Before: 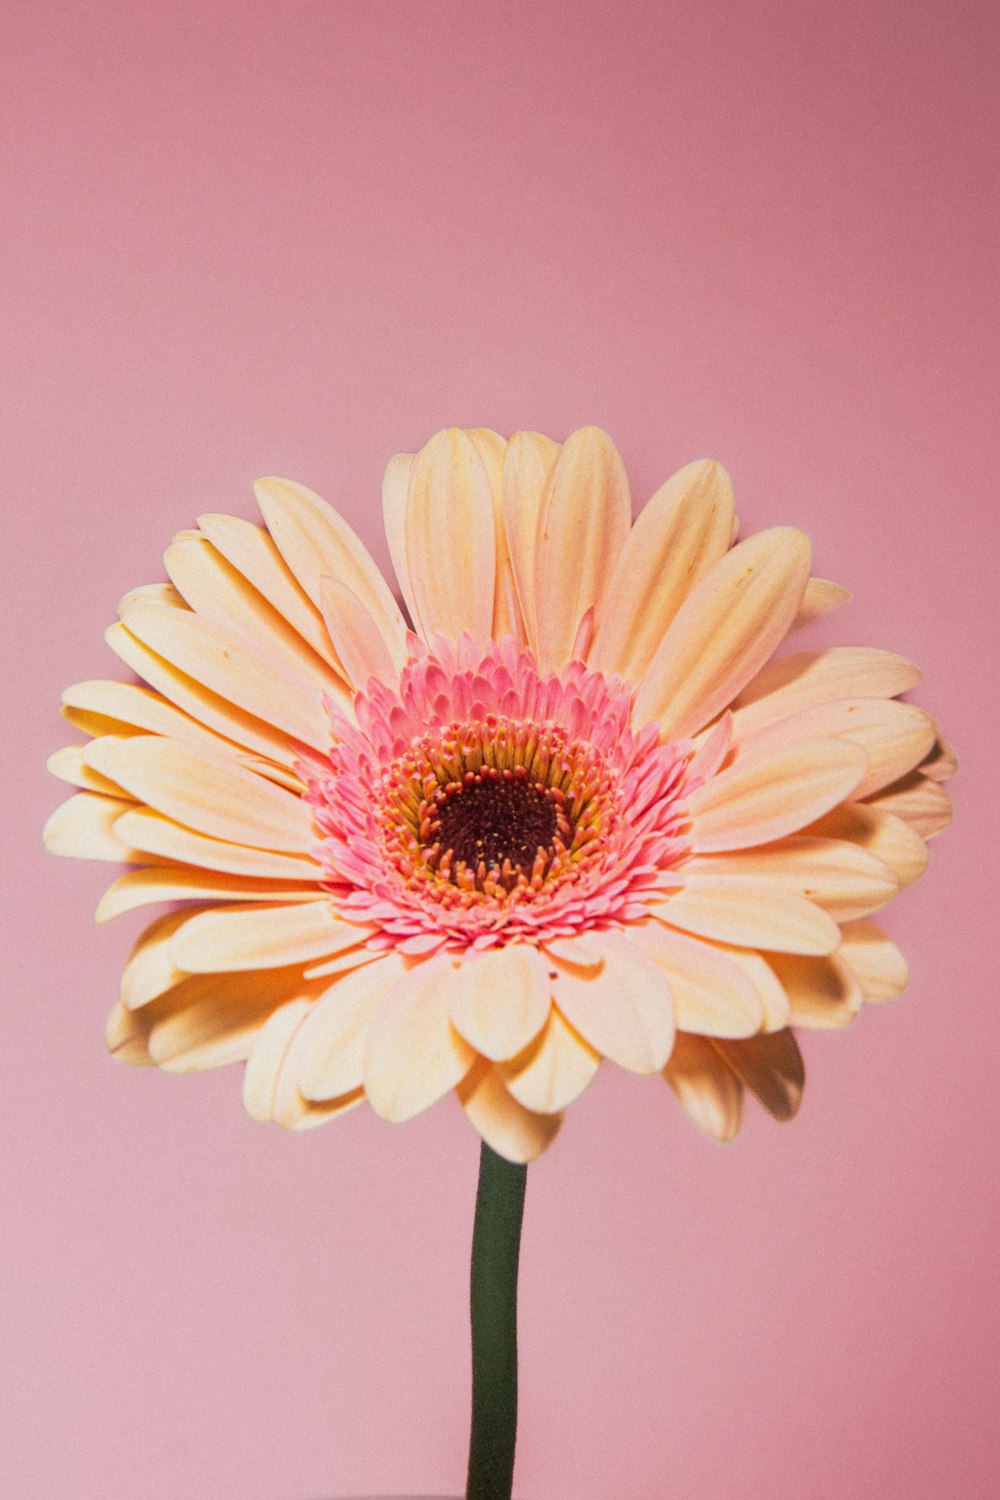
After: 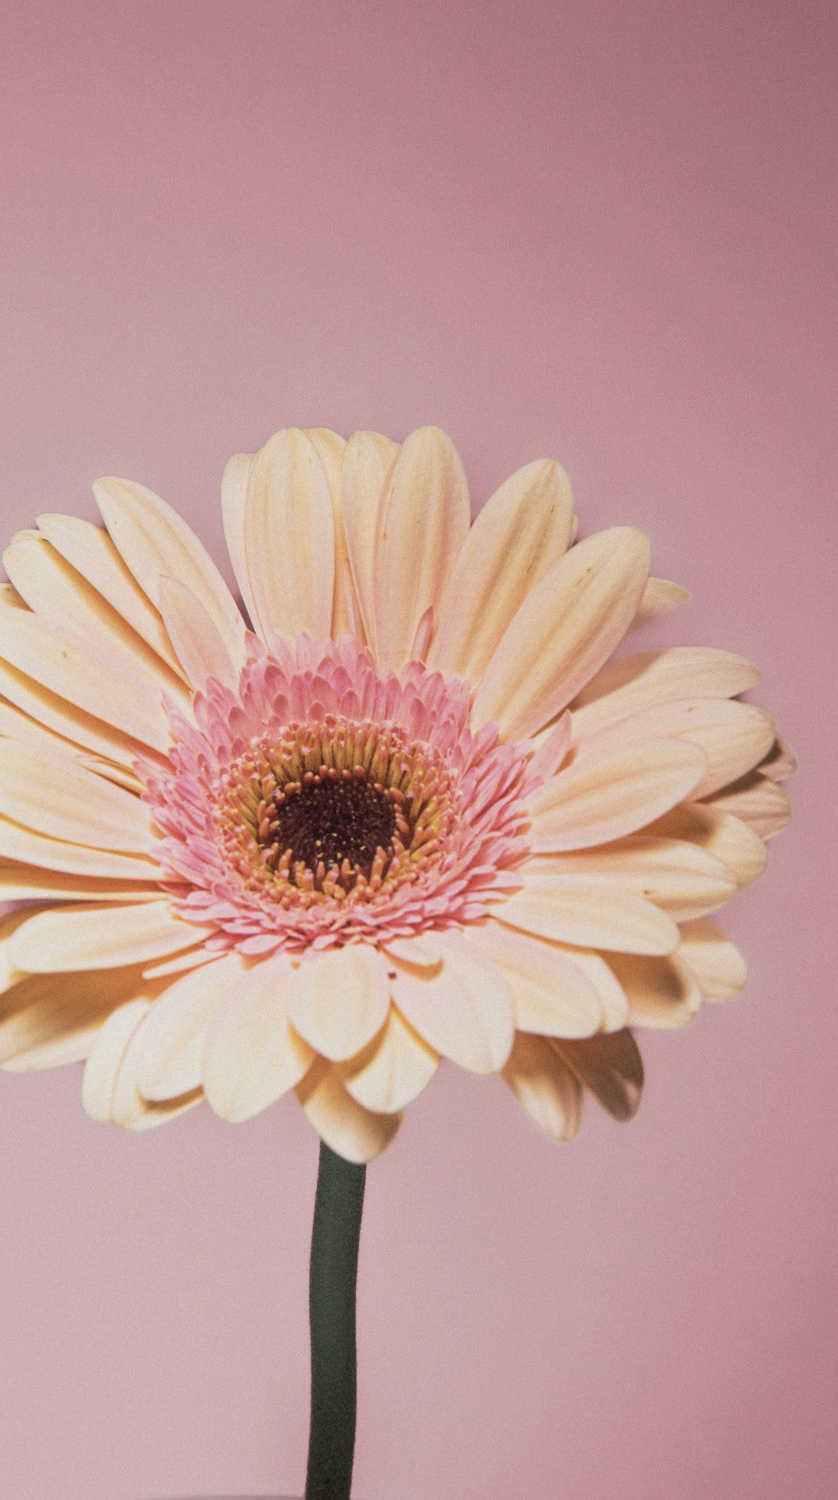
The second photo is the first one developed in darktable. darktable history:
contrast brightness saturation: contrast -0.05, saturation -0.41
color balance rgb: perceptual saturation grading › global saturation 10%, global vibrance 10%
crop: left 16.145%
